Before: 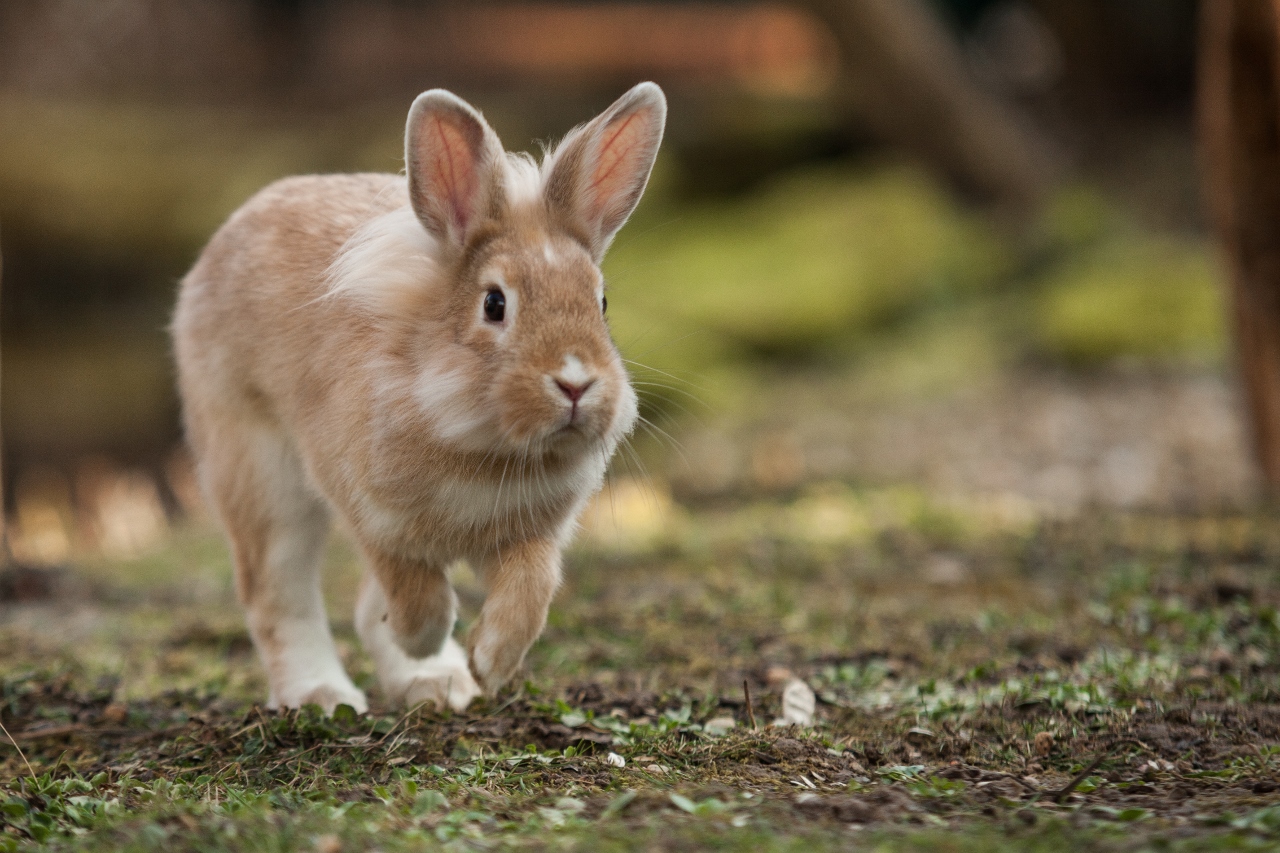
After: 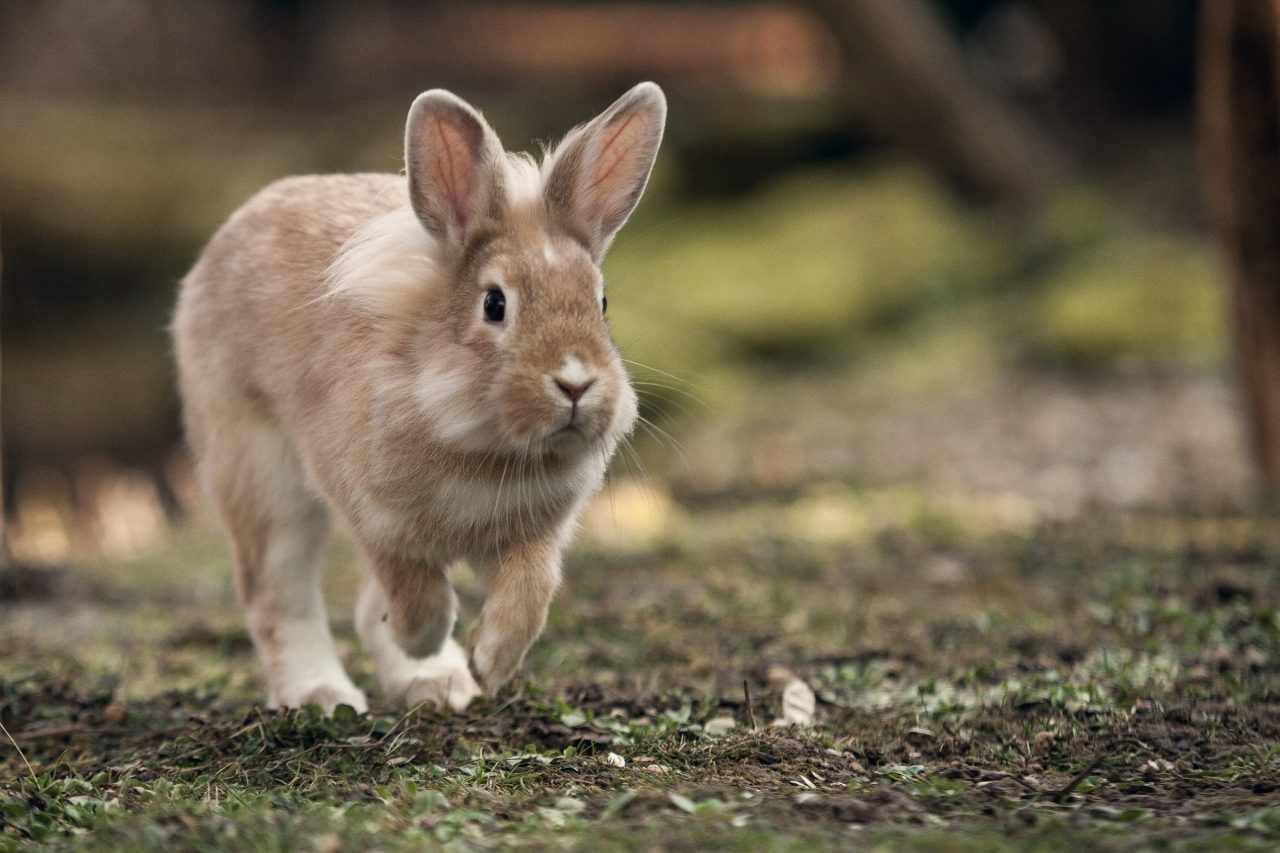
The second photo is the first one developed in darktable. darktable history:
rotate and perspective: automatic cropping off
color correction: highlights a* 2.75, highlights b* 5, shadows a* -2.04, shadows b* -4.84, saturation 0.8
rgb curve: curves: ch0 [(0, 0) (0.078, 0.051) (0.929, 0.956) (1, 1)], compensate middle gray true
